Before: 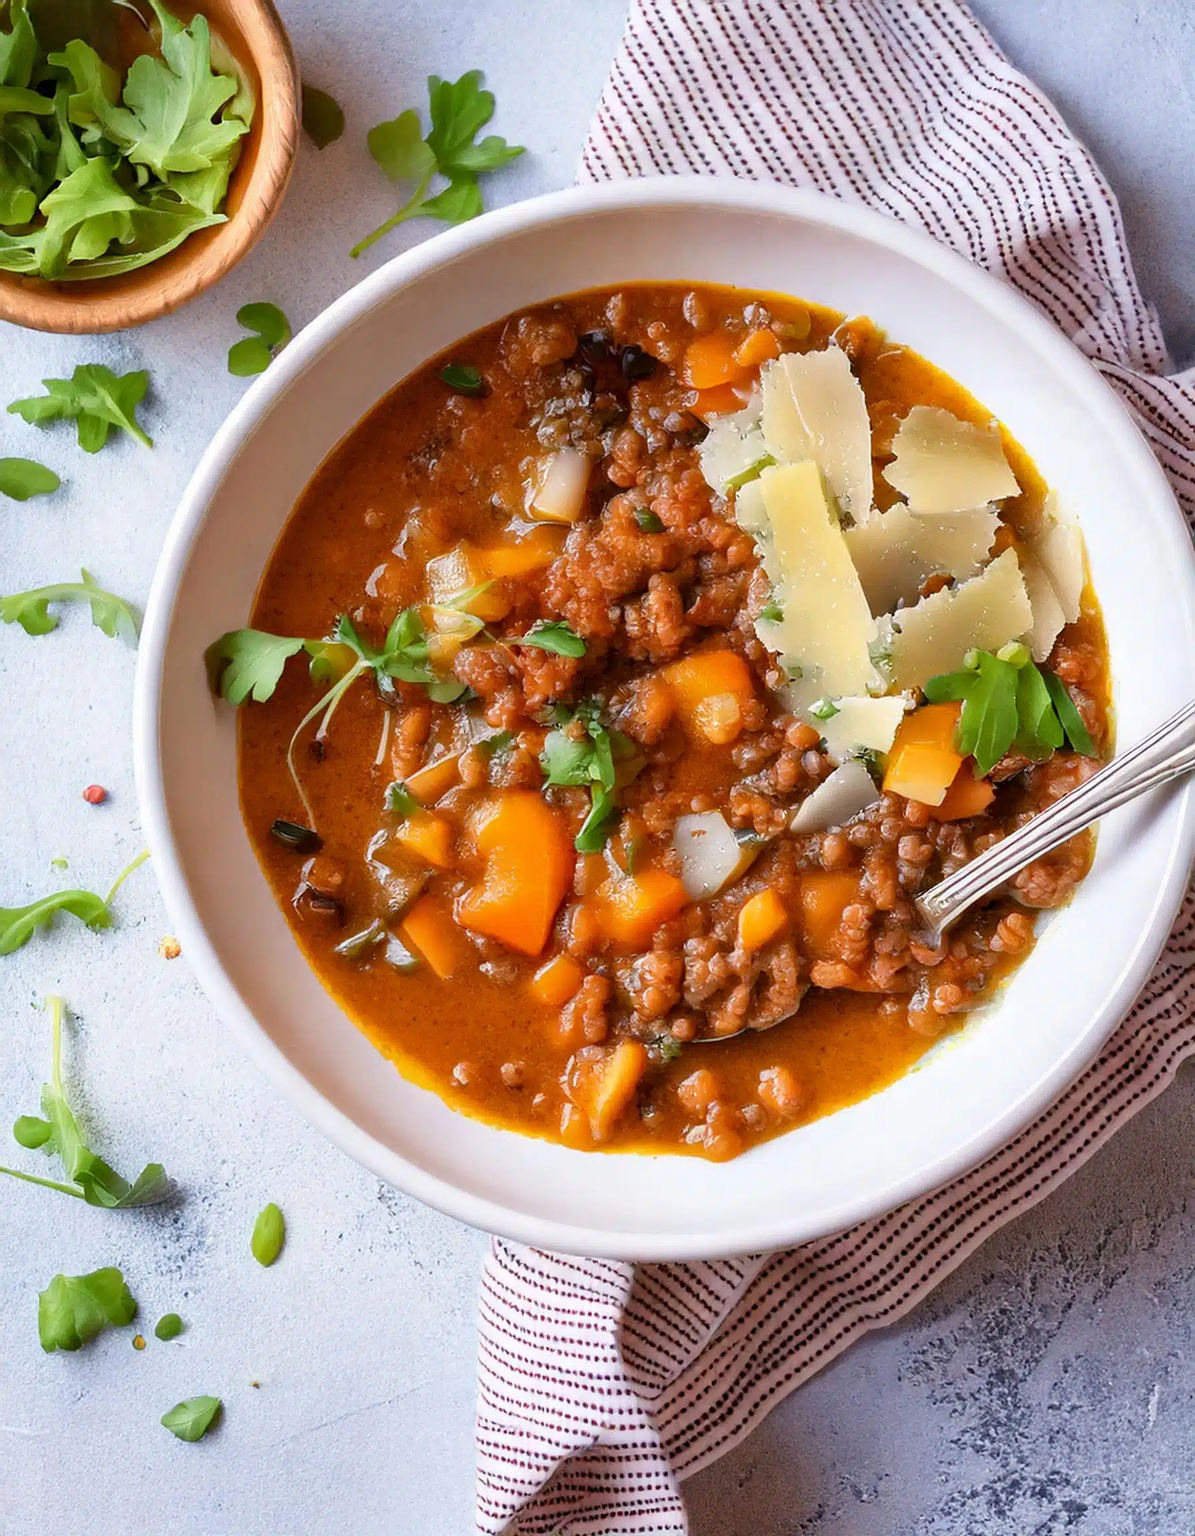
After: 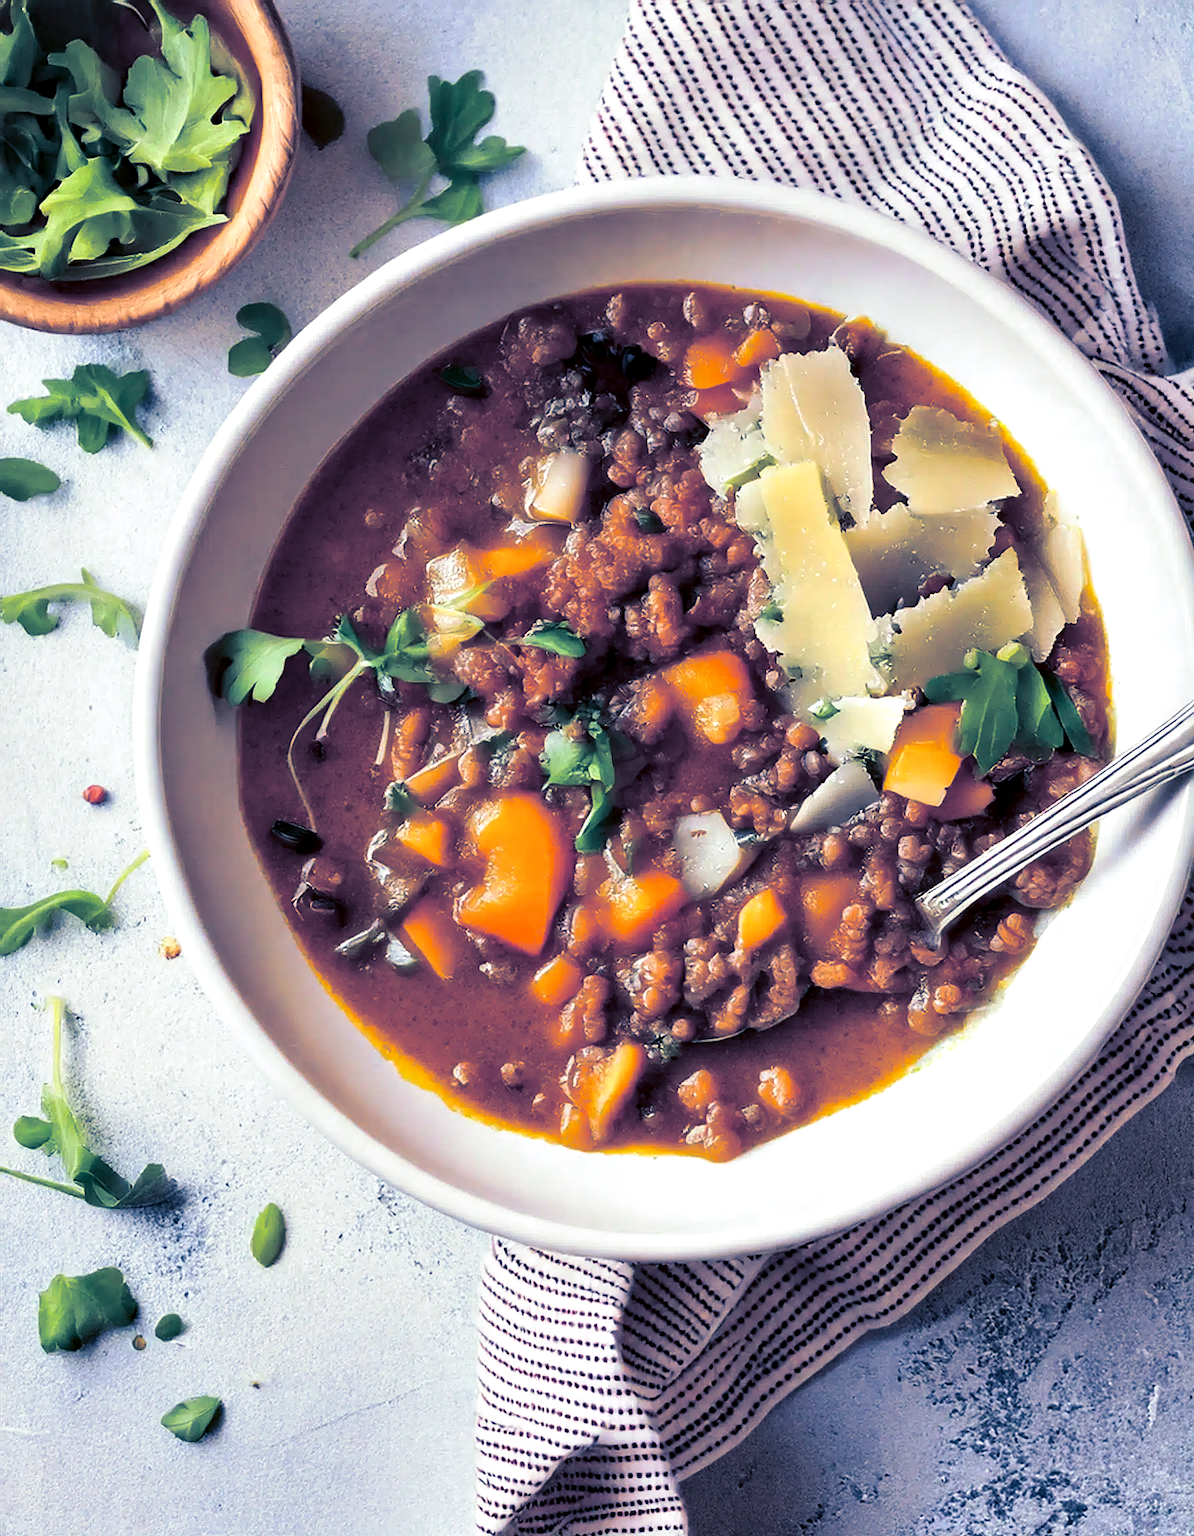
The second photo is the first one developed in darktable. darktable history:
split-toning: shadows › hue 226.8°, shadows › saturation 0.84
contrast equalizer: octaves 7, y [[0.6 ×6], [0.55 ×6], [0 ×6], [0 ×6], [0 ×6]], mix 0.53
